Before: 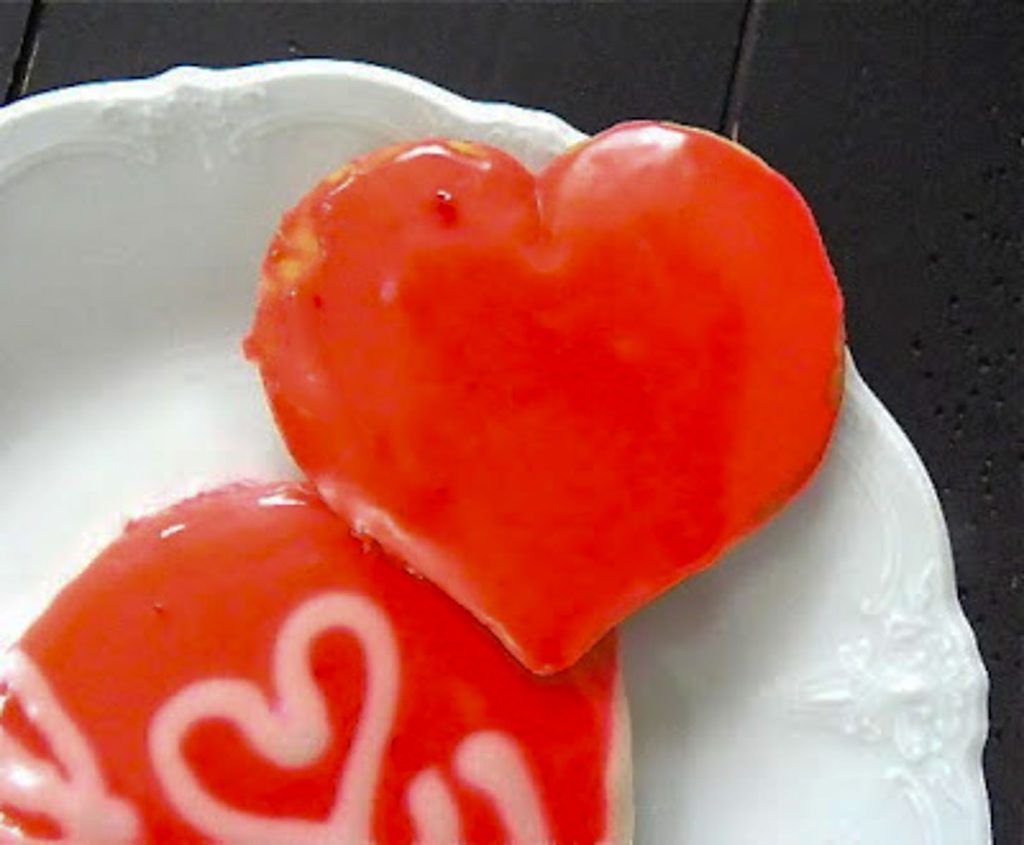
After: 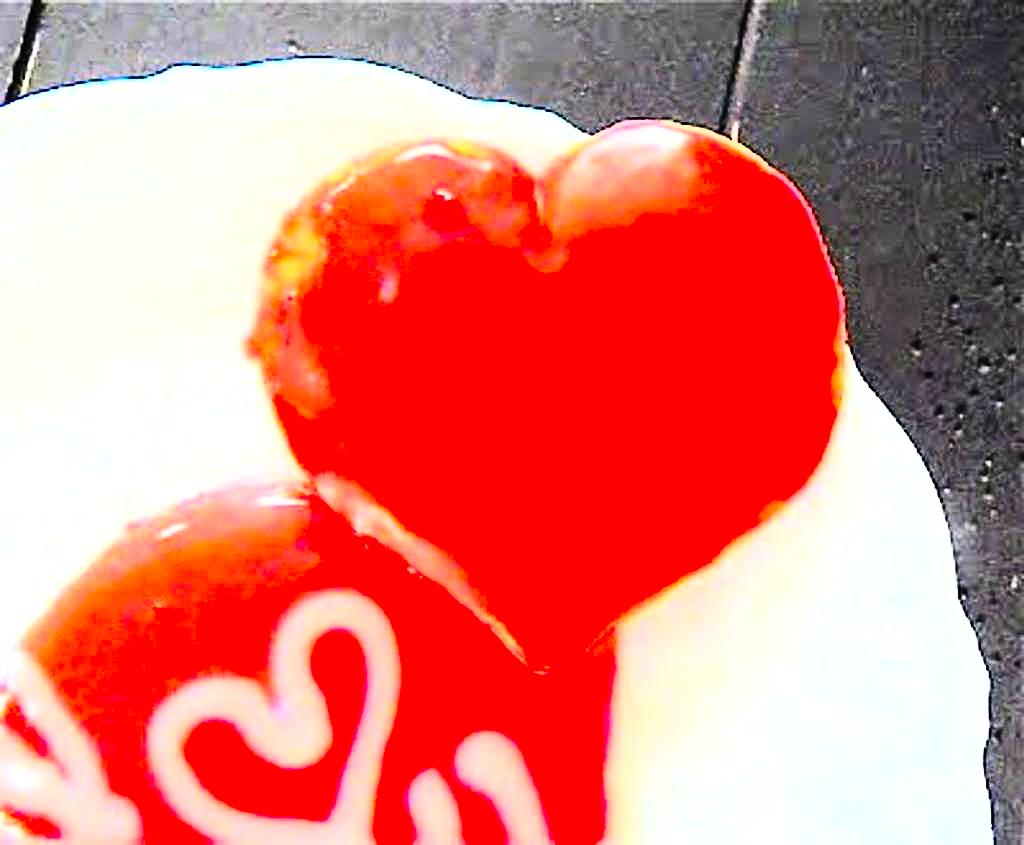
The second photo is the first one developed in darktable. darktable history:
white balance: emerald 1
sharpen: on, module defaults
exposure: black level correction 0, exposure 1.7 EV, compensate exposure bias true, compensate highlight preservation false
rgb curve: curves: ch0 [(0, 0) (0.21, 0.15) (0.24, 0.21) (0.5, 0.75) (0.75, 0.96) (0.89, 0.99) (1, 1)]; ch1 [(0, 0.02) (0.21, 0.13) (0.25, 0.2) (0.5, 0.67) (0.75, 0.9) (0.89, 0.97) (1, 1)]; ch2 [(0, 0.02) (0.21, 0.13) (0.25, 0.2) (0.5, 0.67) (0.75, 0.9) (0.89, 0.97) (1, 1)], compensate middle gray true
contrast brightness saturation: contrast 0.23, brightness 0.1, saturation 0.29
